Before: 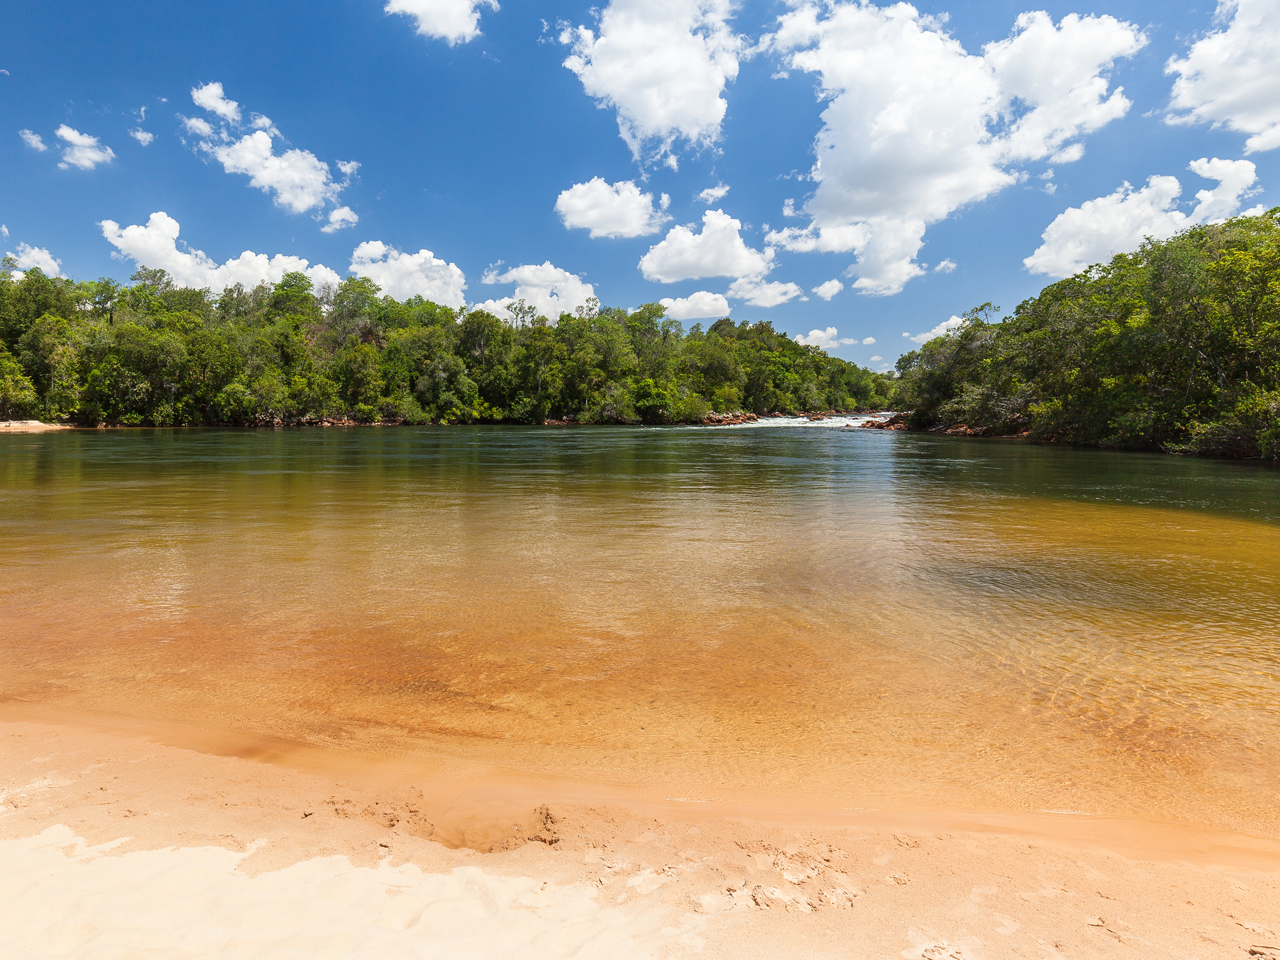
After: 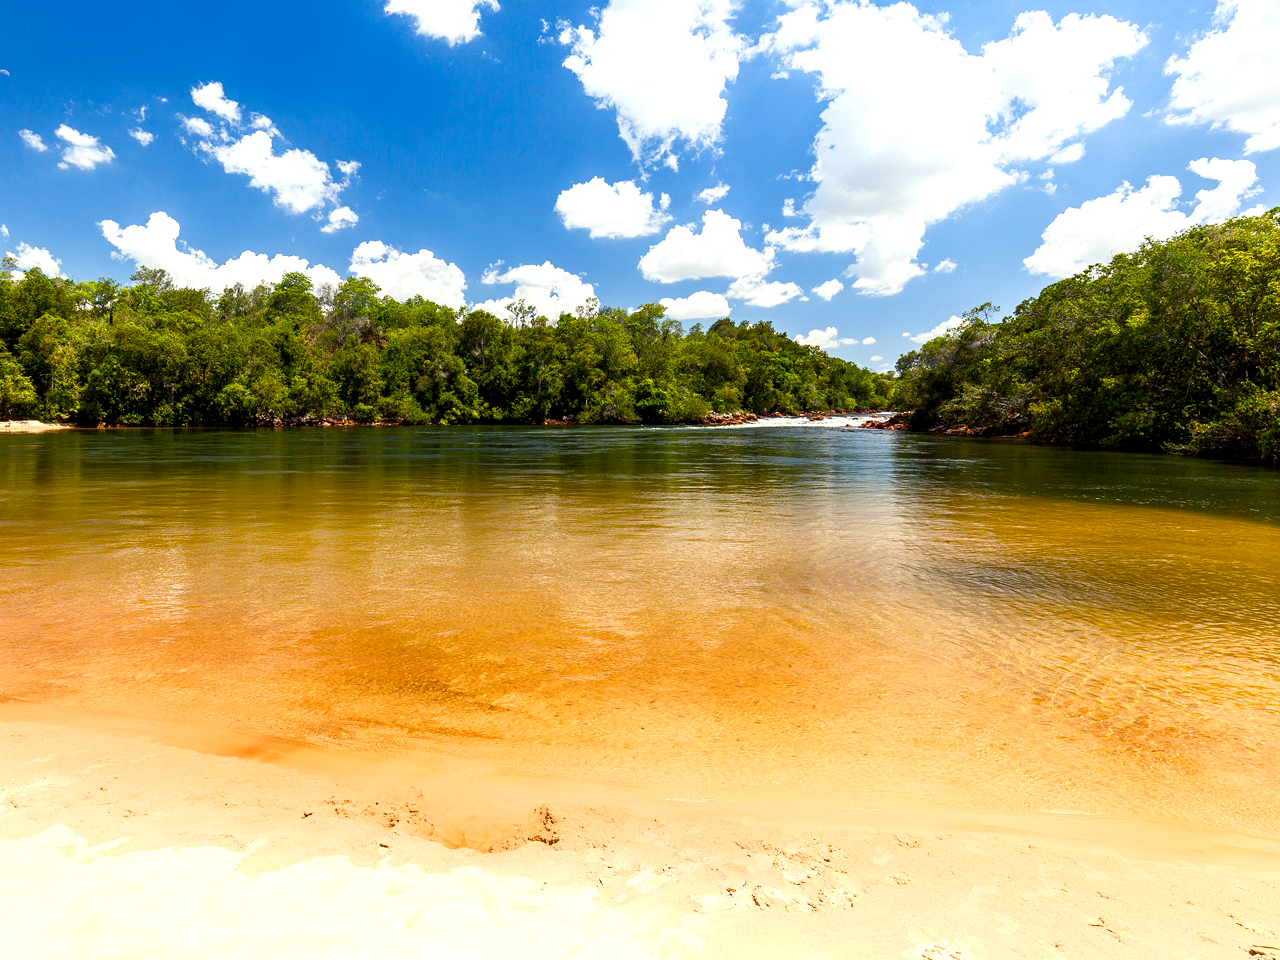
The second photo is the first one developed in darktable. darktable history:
color balance rgb: shadows lift › luminance -21.66%, shadows lift › chroma 6.57%, shadows lift › hue 270°, power › chroma 0.68%, power › hue 60°, highlights gain › luminance 6.08%, highlights gain › chroma 1.33%, highlights gain › hue 90°, global offset › luminance -0.87%, perceptual saturation grading › global saturation 26.86%, perceptual saturation grading › highlights -28.39%, perceptual saturation grading › mid-tones 15.22%, perceptual saturation grading › shadows 33.98%, perceptual brilliance grading › highlights 10%, perceptual brilliance grading › mid-tones 5%
shadows and highlights: shadows 0, highlights 40
